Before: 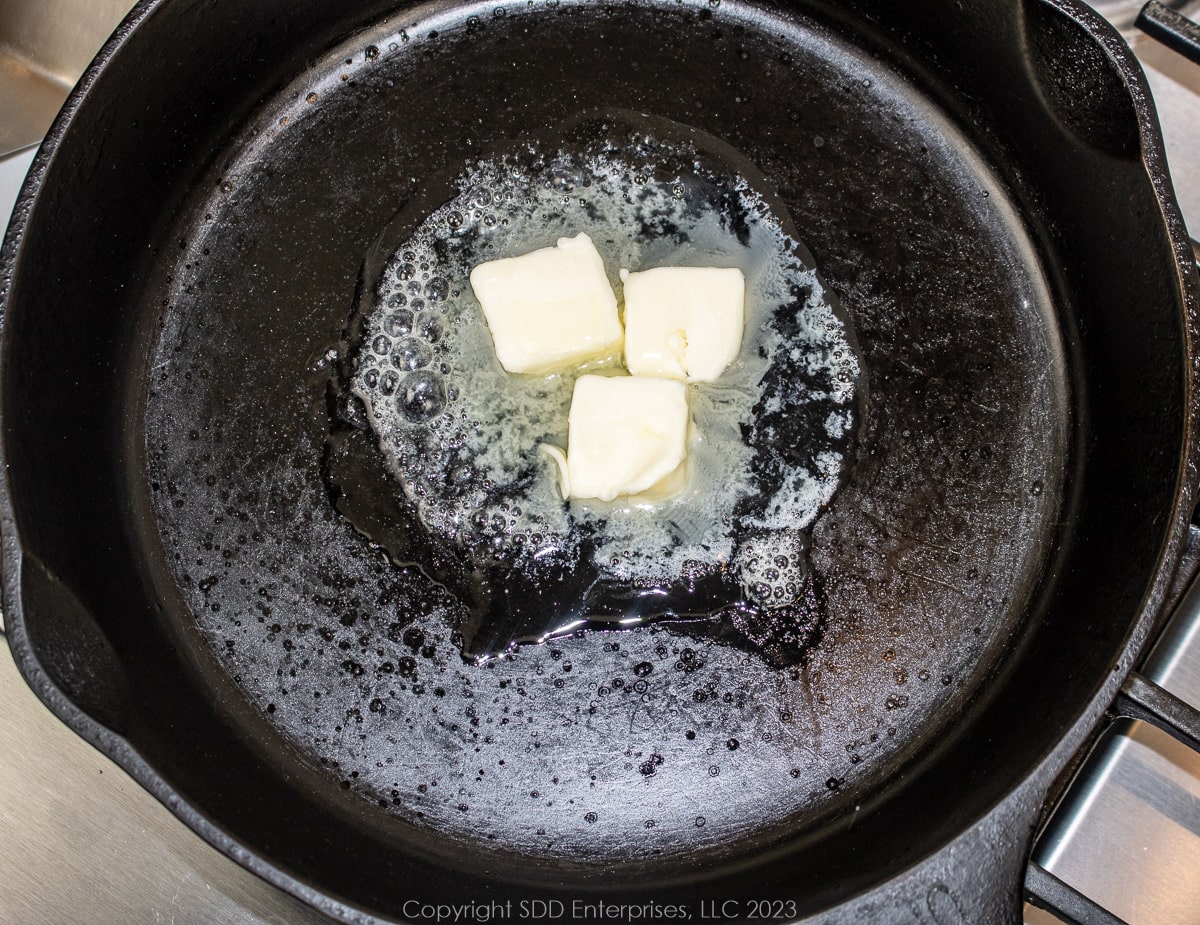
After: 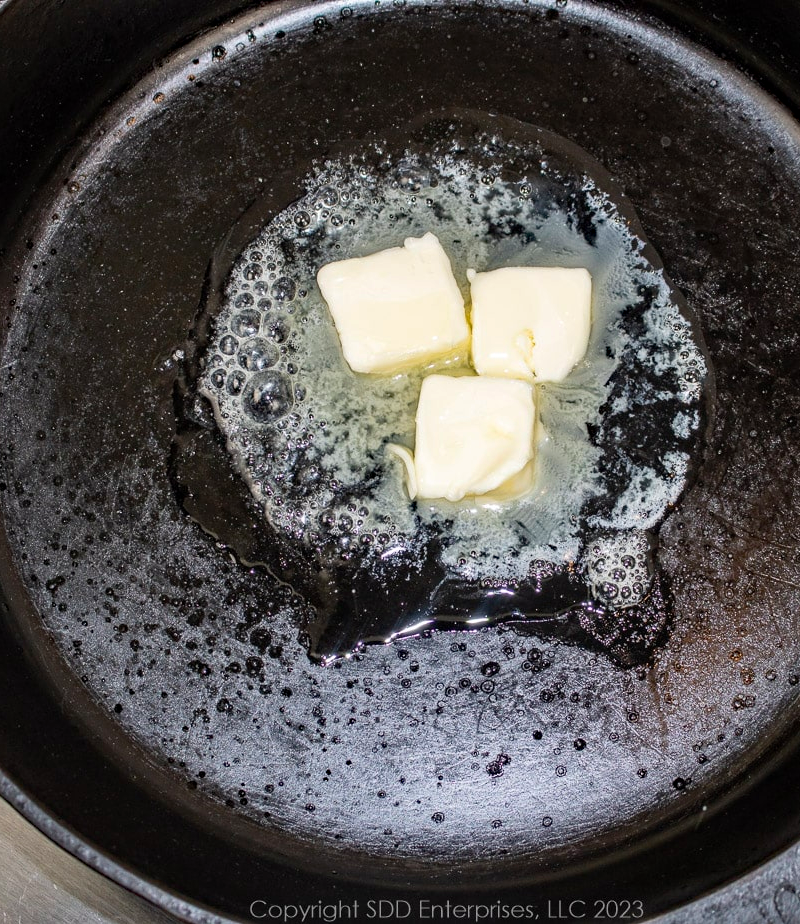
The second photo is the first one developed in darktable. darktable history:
crop and rotate: left 12.832%, right 20.499%
haze removal: compatibility mode true
